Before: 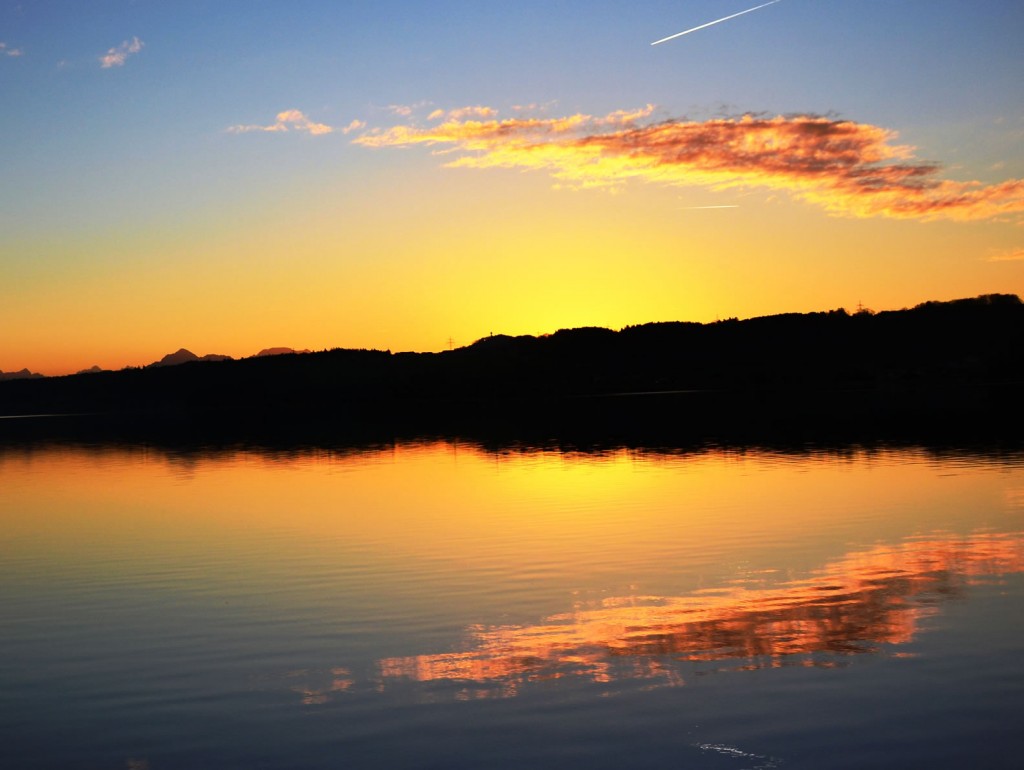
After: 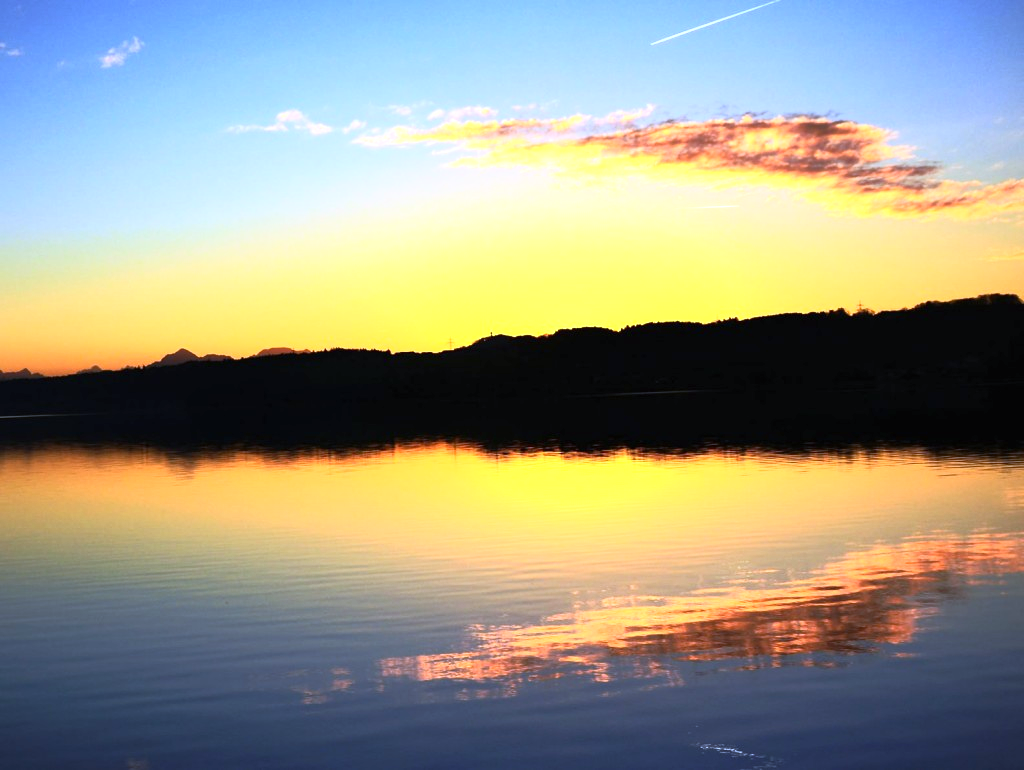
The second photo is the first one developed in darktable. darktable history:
exposure: black level correction 0, exposure 0.7 EV, compensate exposure bias true, compensate highlight preservation false
base curve: curves: ch0 [(0, 0) (0.257, 0.25) (0.482, 0.586) (0.757, 0.871) (1, 1)]
white balance: red 0.871, blue 1.249
